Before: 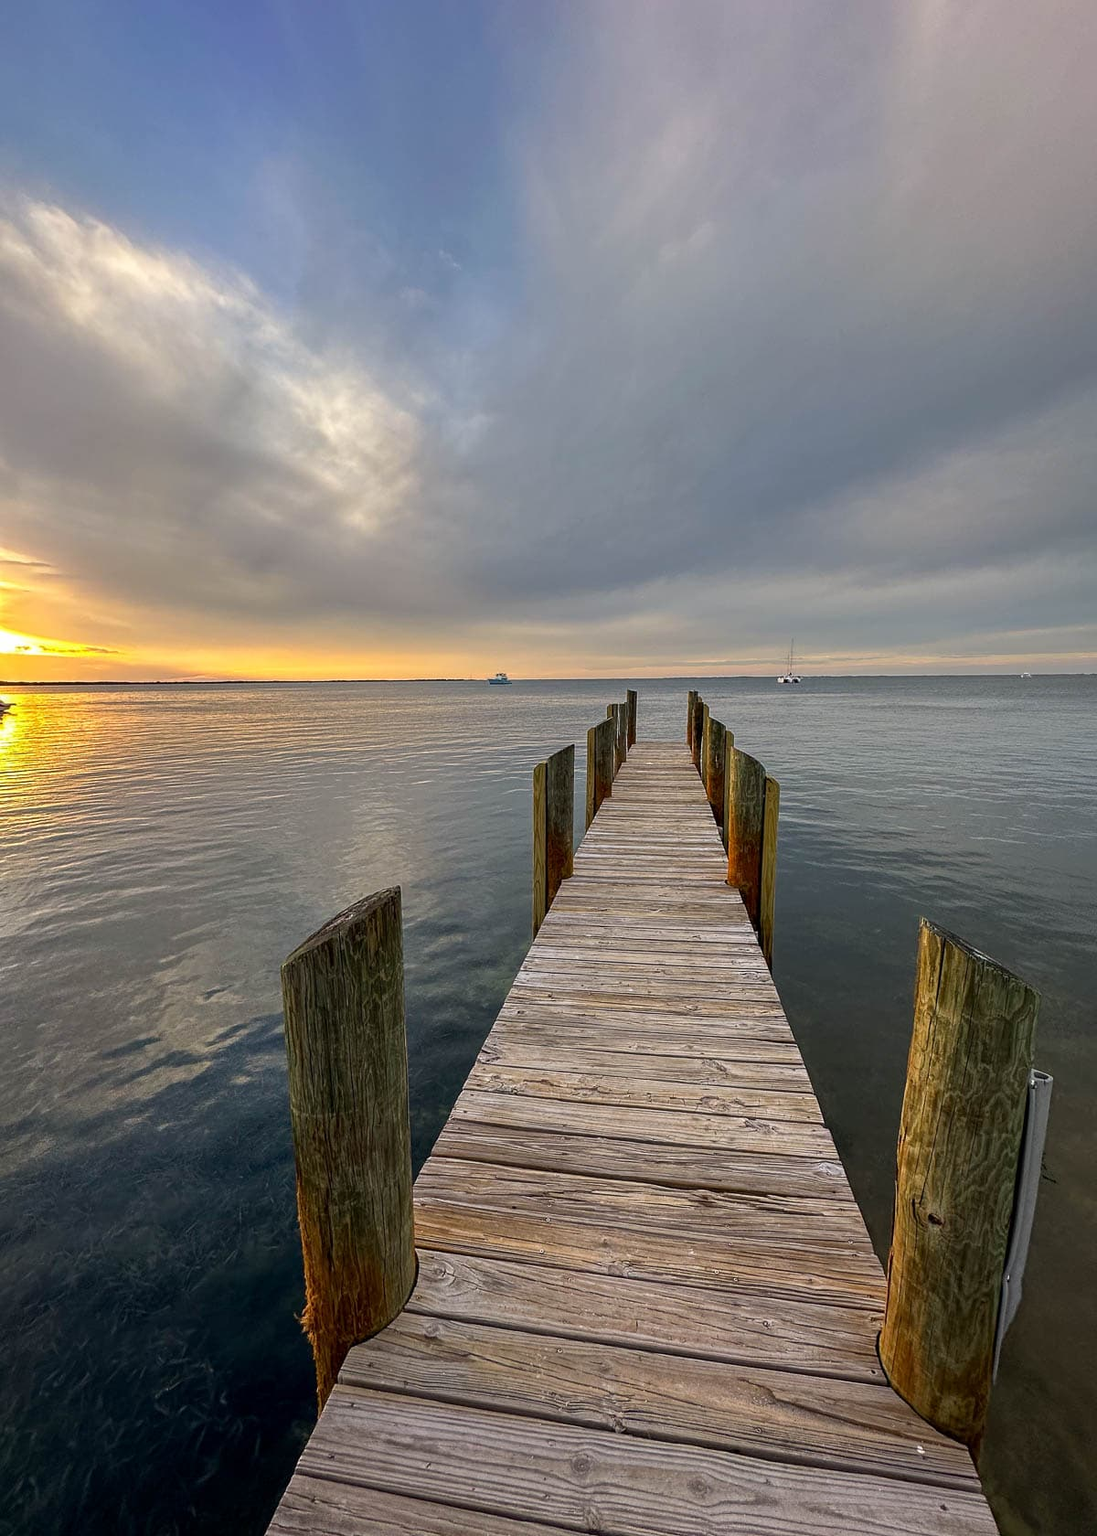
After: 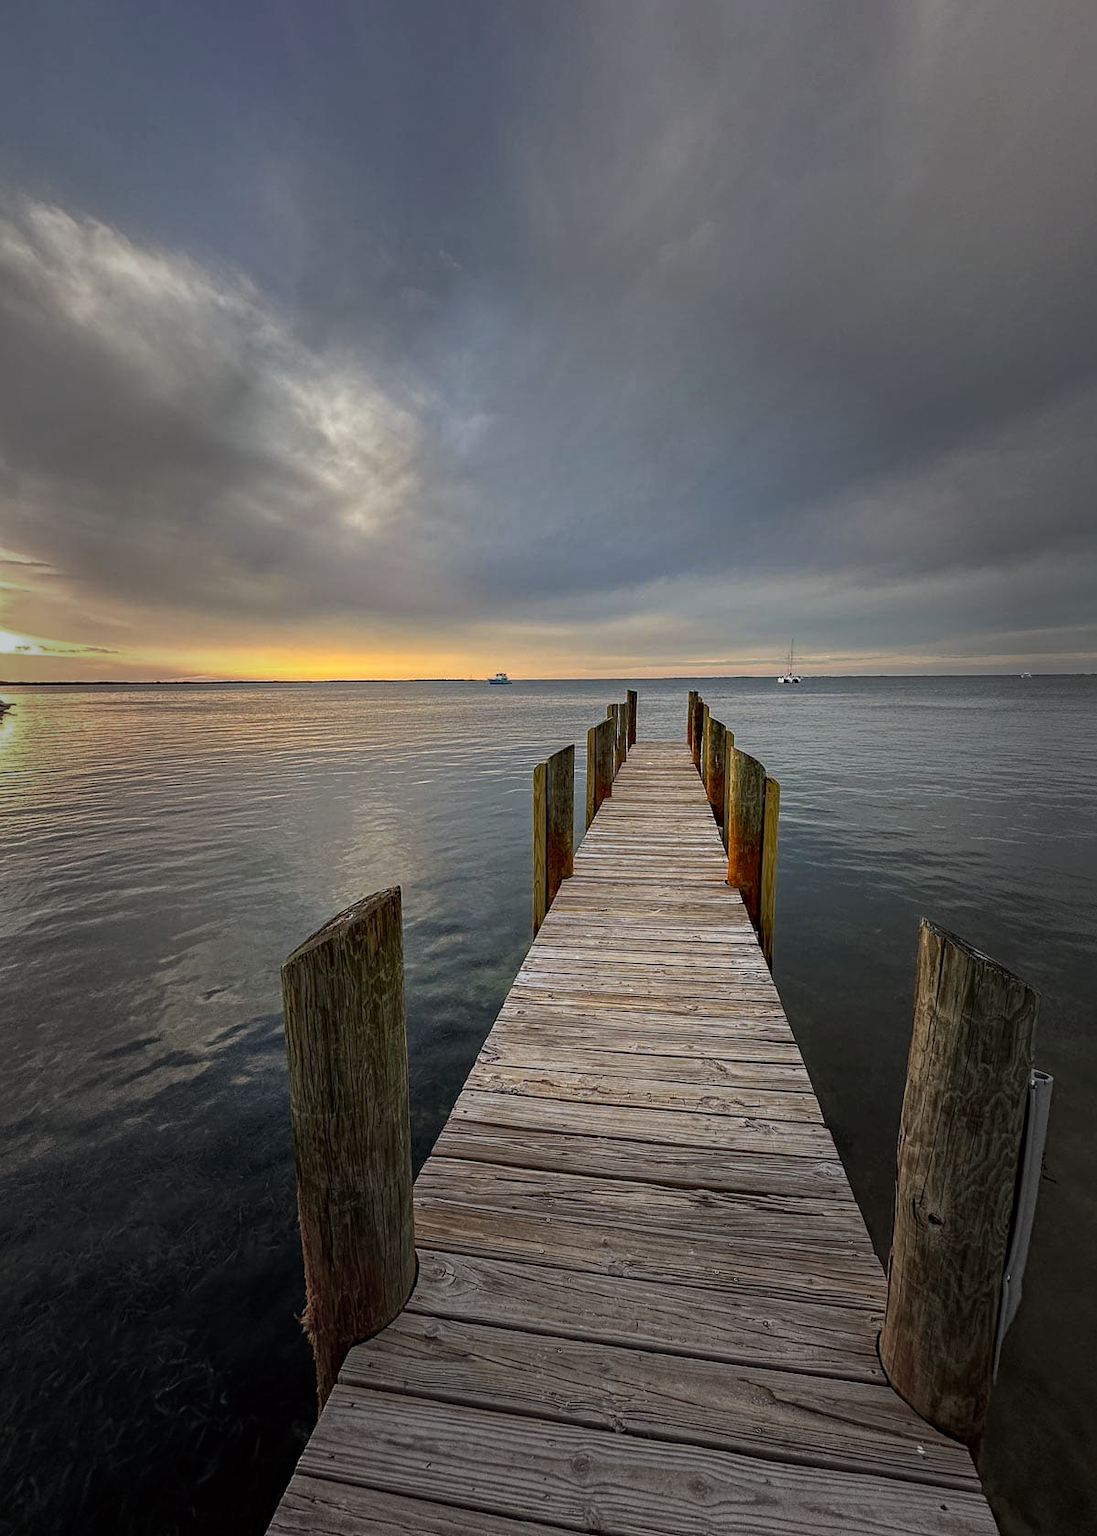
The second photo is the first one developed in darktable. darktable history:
color correction: highlights a* -2.77, highlights b* -2.23, shadows a* 2.33, shadows b* 2.74
vignetting: fall-off start 31.42%, fall-off radius 33.45%
haze removal: compatibility mode true, adaptive false
